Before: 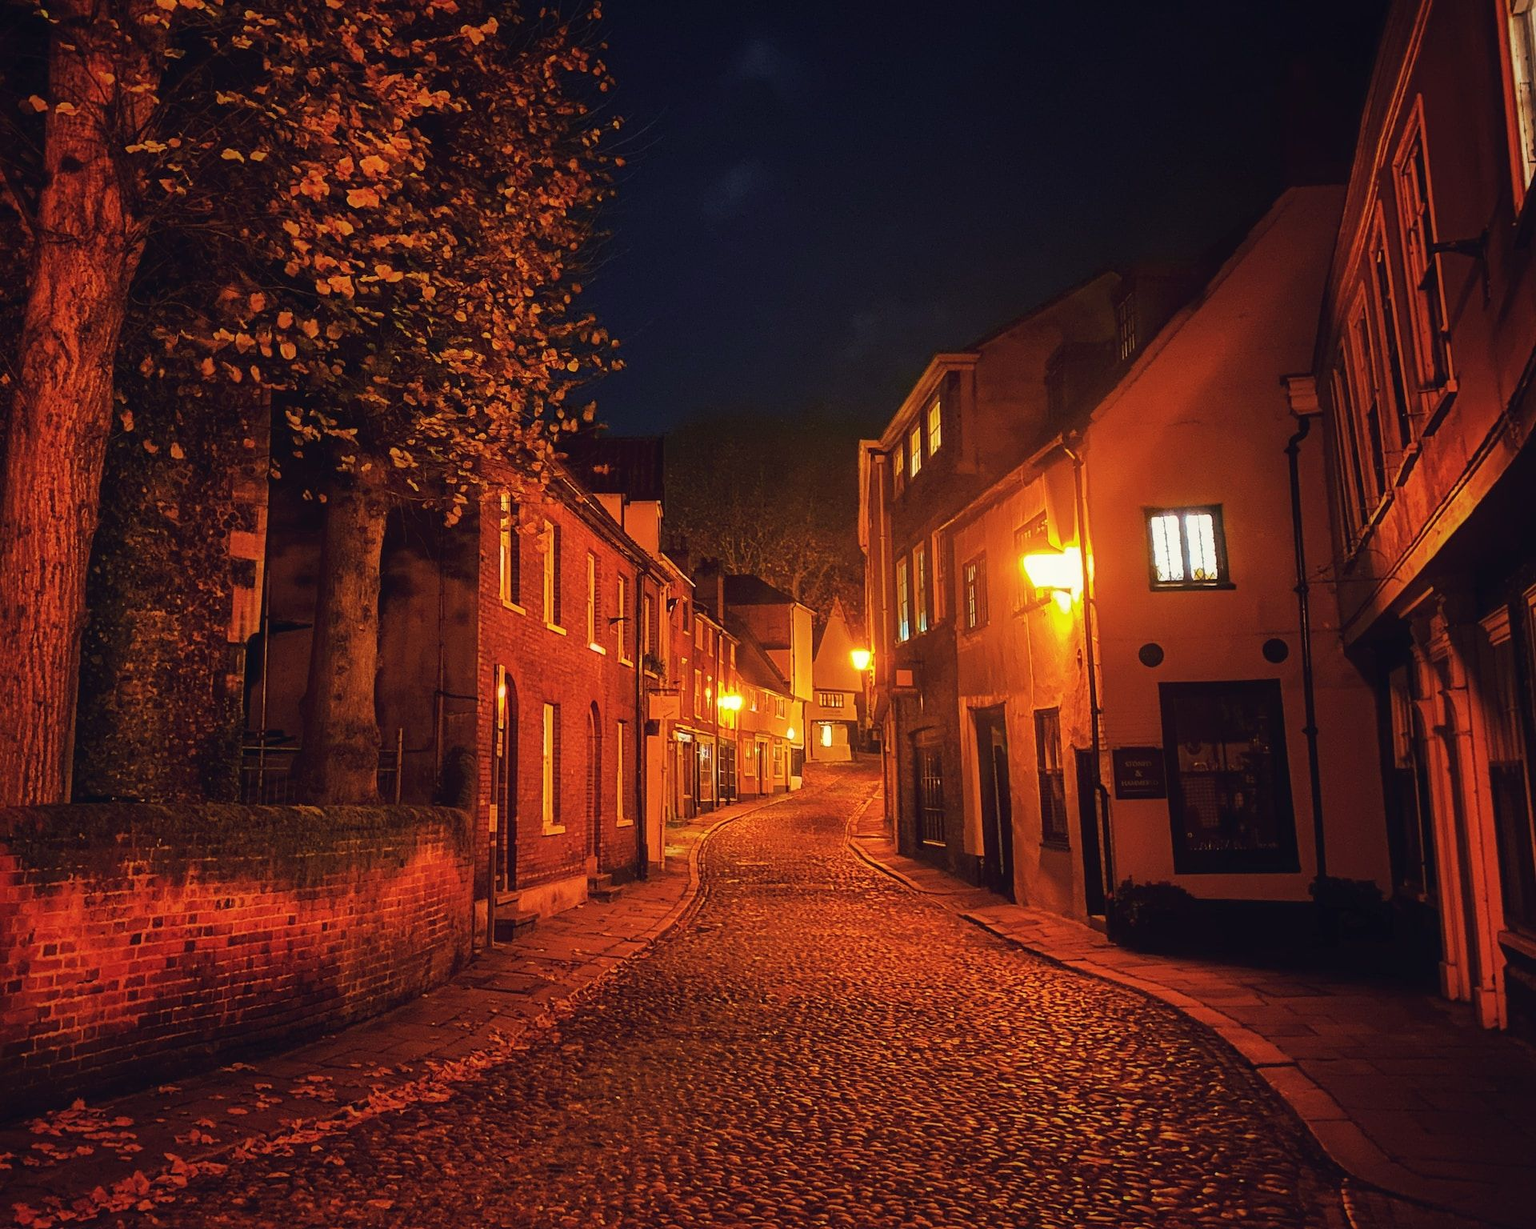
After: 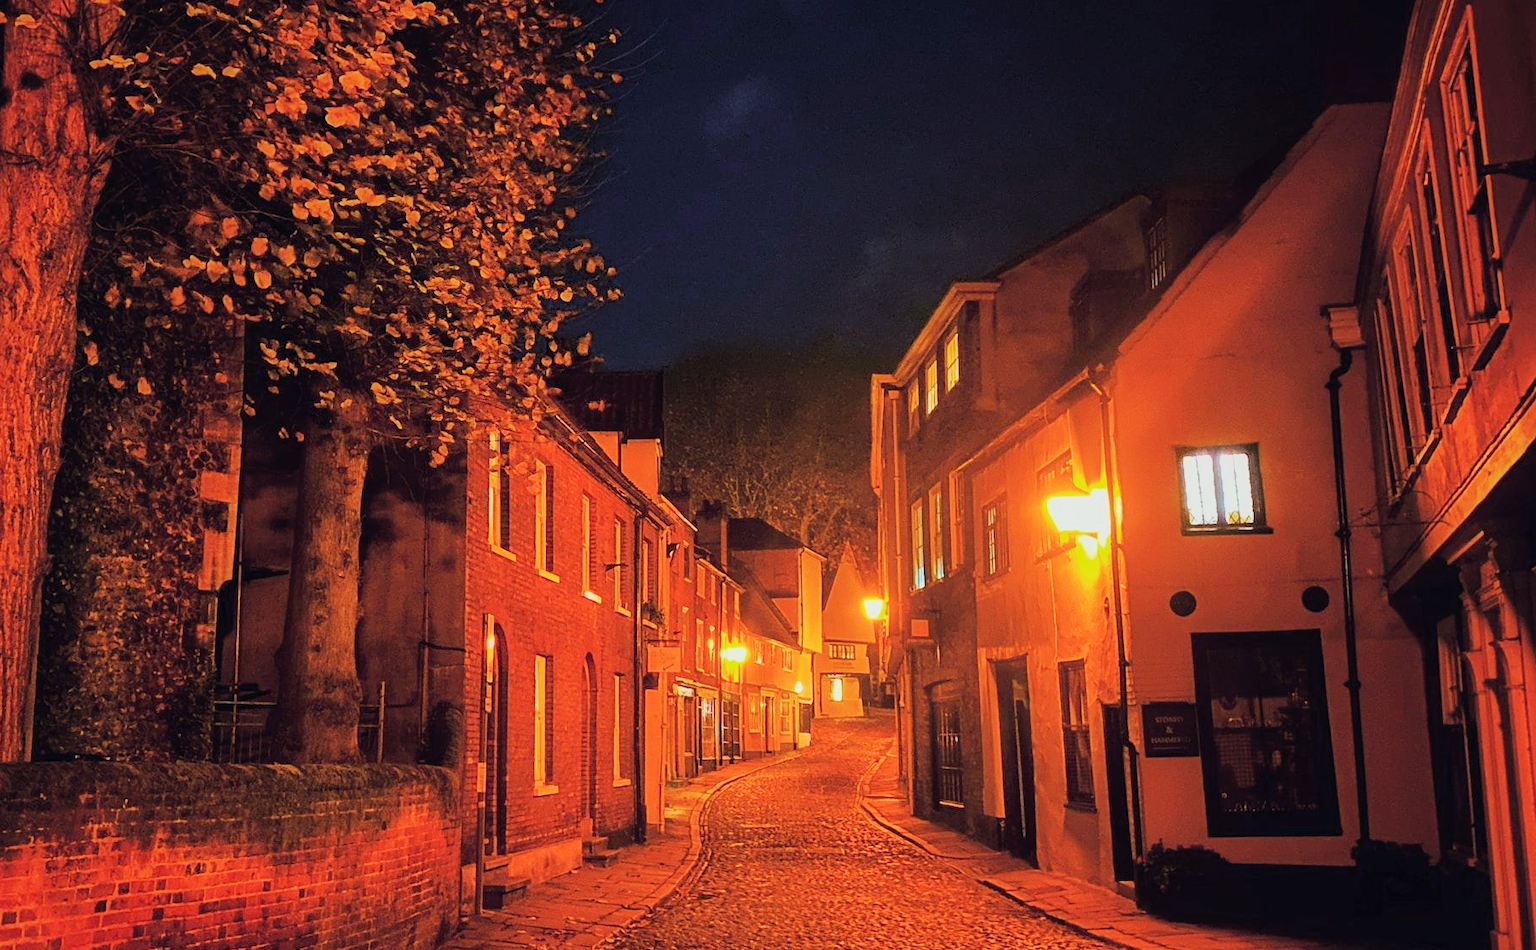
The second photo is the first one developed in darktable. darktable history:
filmic rgb: black relative exposure -7.15 EV, white relative exposure 5.36 EV, hardness 3.02, color science v6 (2022)
exposure: black level correction 0, exposure 1 EV, compensate exposure bias true, compensate highlight preservation false
crop: left 2.737%, top 7.287%, right 3.421%, bottom 20.179%
white balance: red 0.98, blue 1.034
